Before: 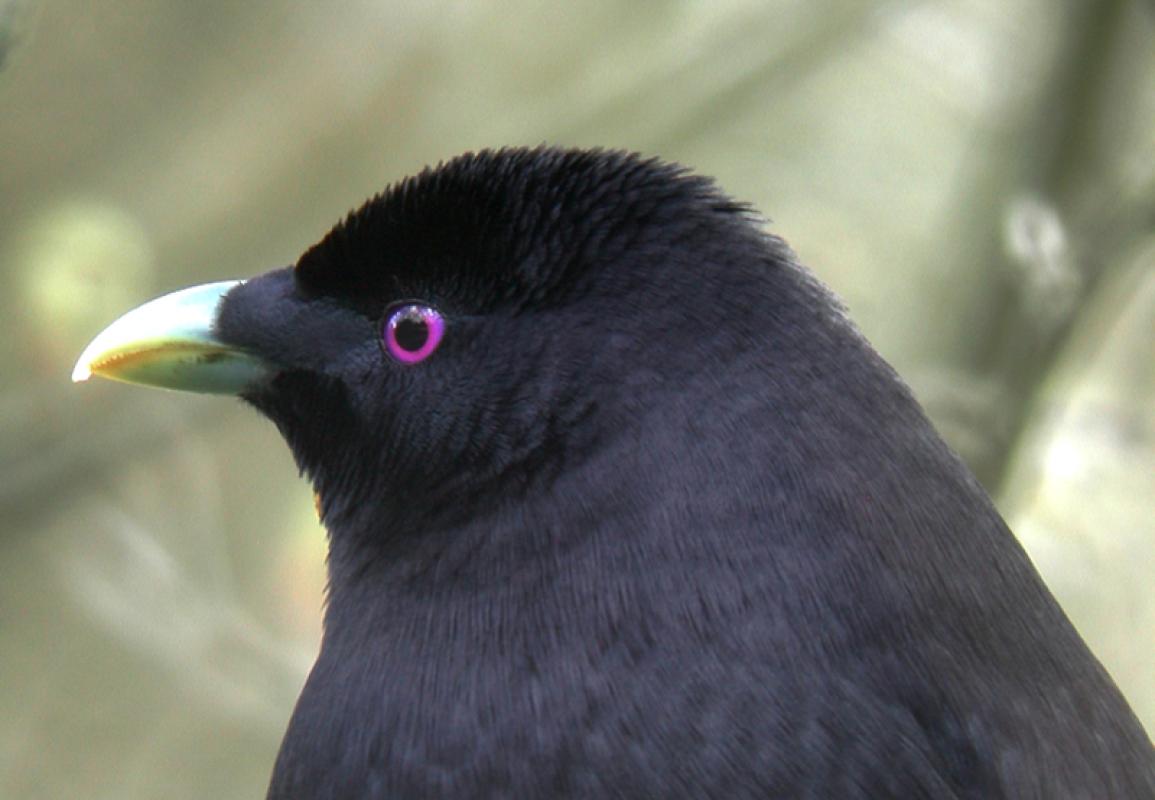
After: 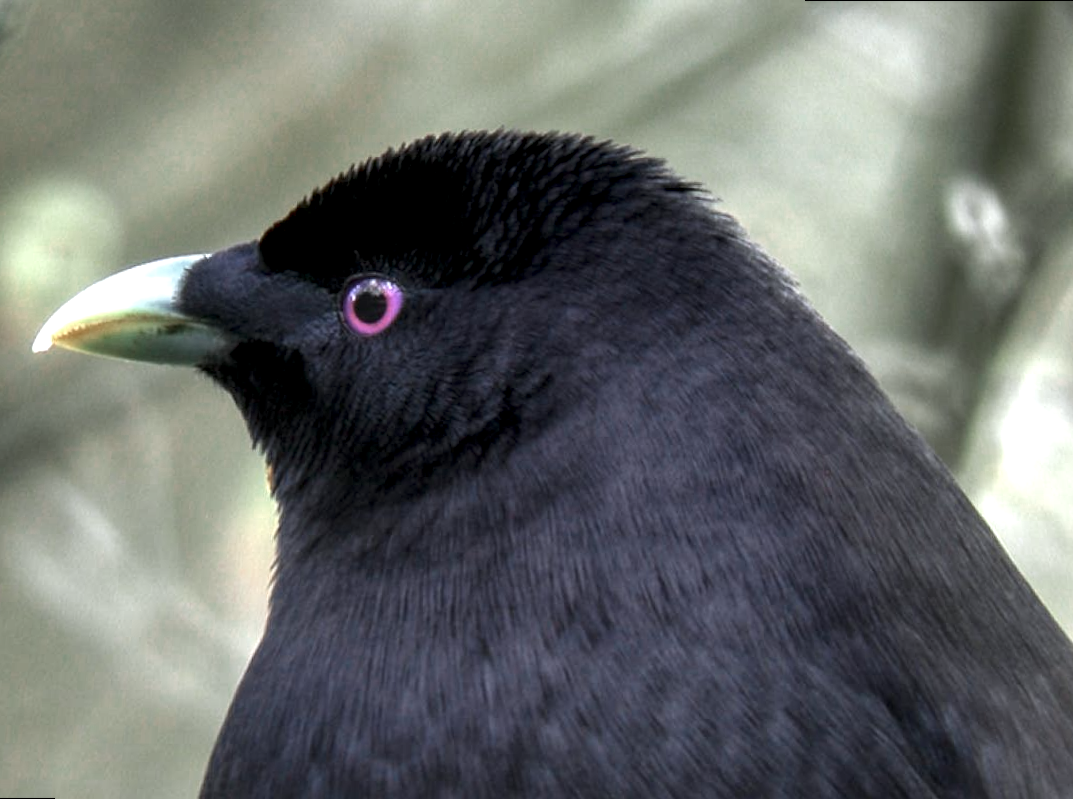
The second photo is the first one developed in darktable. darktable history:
color zones: curves: ch0 [(0, 0.5) (0.125, 0.4) (0.25, 0.5) (0.375, 0.4) (0.5, 0.4) (0.625, 0.35) (0.75, 0.35) (0.875, 0.5)]; ch1 [(0, 0.35) (0.125, 0.45) (0.25, 0.35) (0.375, 0.35) (0.5, 0.35) (0.625, 0.35) (0.75, 0.45) (0.875, 0.35)]; ch2 [(0, 0.6) (0.125, 0.5) (0.25, 0.5) (0.375, 0.6) (0.5, 0.6) (0.625, 0.5) (0.75, 0.5) (0.875, 0.5)]
local contrast: highlights 65%, shadows 54%, detail 169%, midtone range 0.514
rotate and perspective: rotation 0.215°, lens shift (vertical) -0.139, crop left 0.069, crop right 0.939, crop top 0.002, crop bottom 0.996
white balance: red 0.976, blue 1.04
